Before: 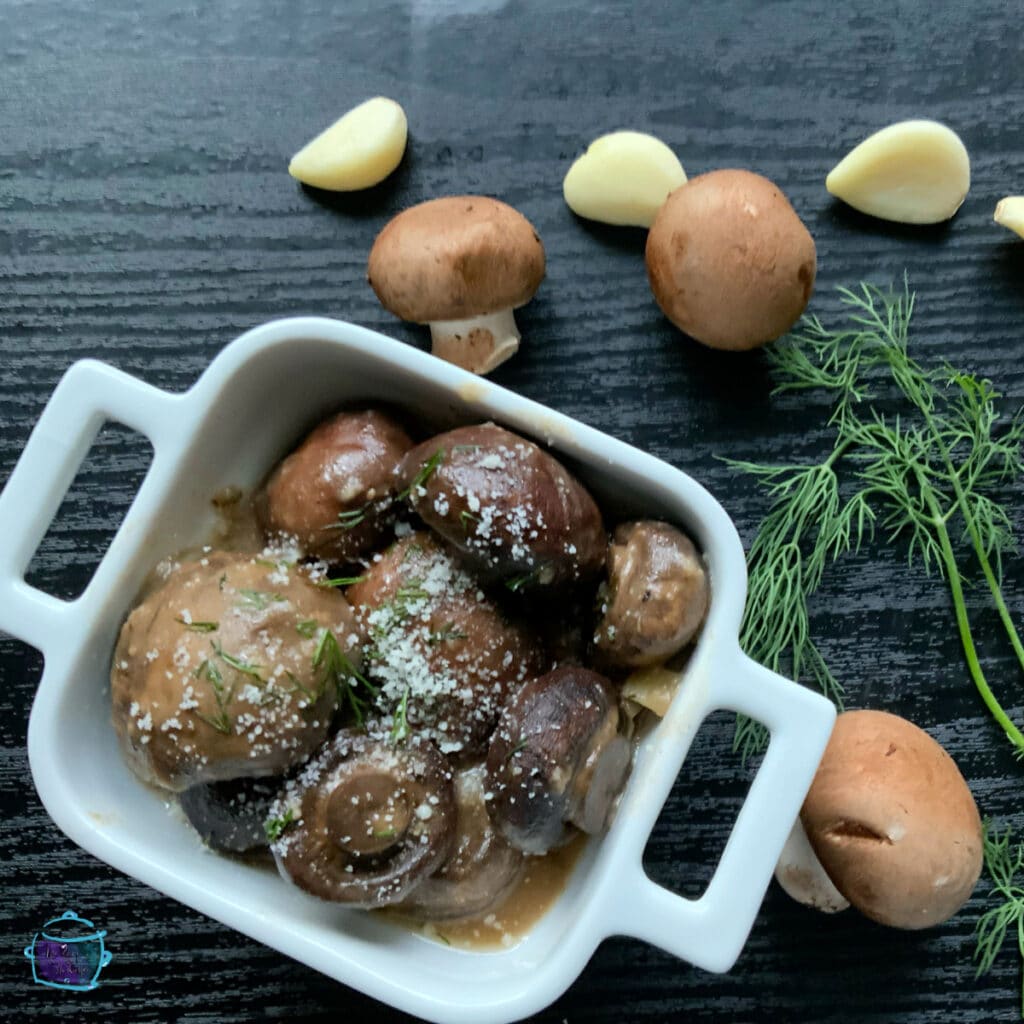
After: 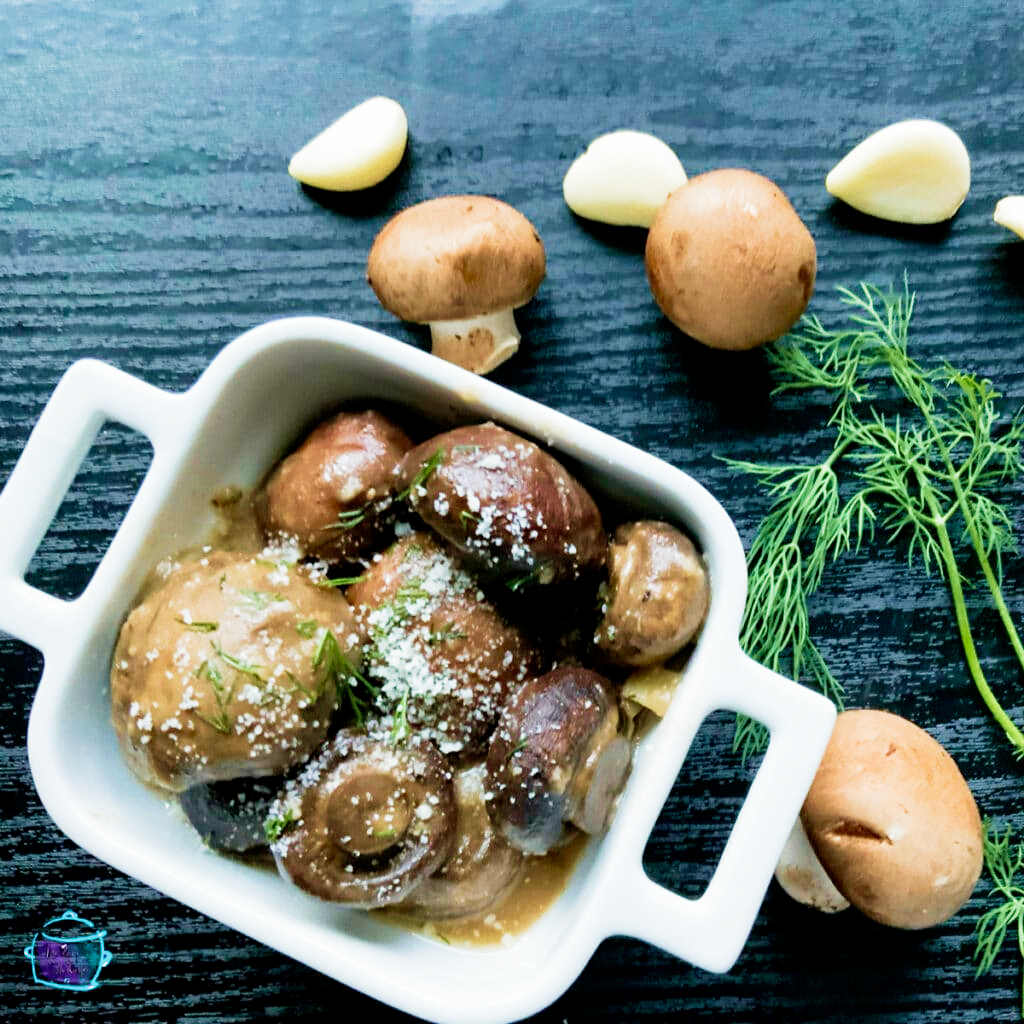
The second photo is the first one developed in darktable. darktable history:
velvia: strength 56%
filmic rgb: middle gray luminance 9.23%, black relative exposure -10.55 EV, white relative exposure 3.45 EV, threshold 6 EV, target black luminance 0%, hardness 5.98, latitude 59.69%, contrast 1.087, highlights saturation mix 5%, shadows ↔ highlights balance 29.23%, add noise in highlights 0, preserve chrominance no, color science v3 (2019), use custom middle-gray values true, iterations of high-quality reconstruction 0, contrast in highlights soft, enable highlight reconstruction true
